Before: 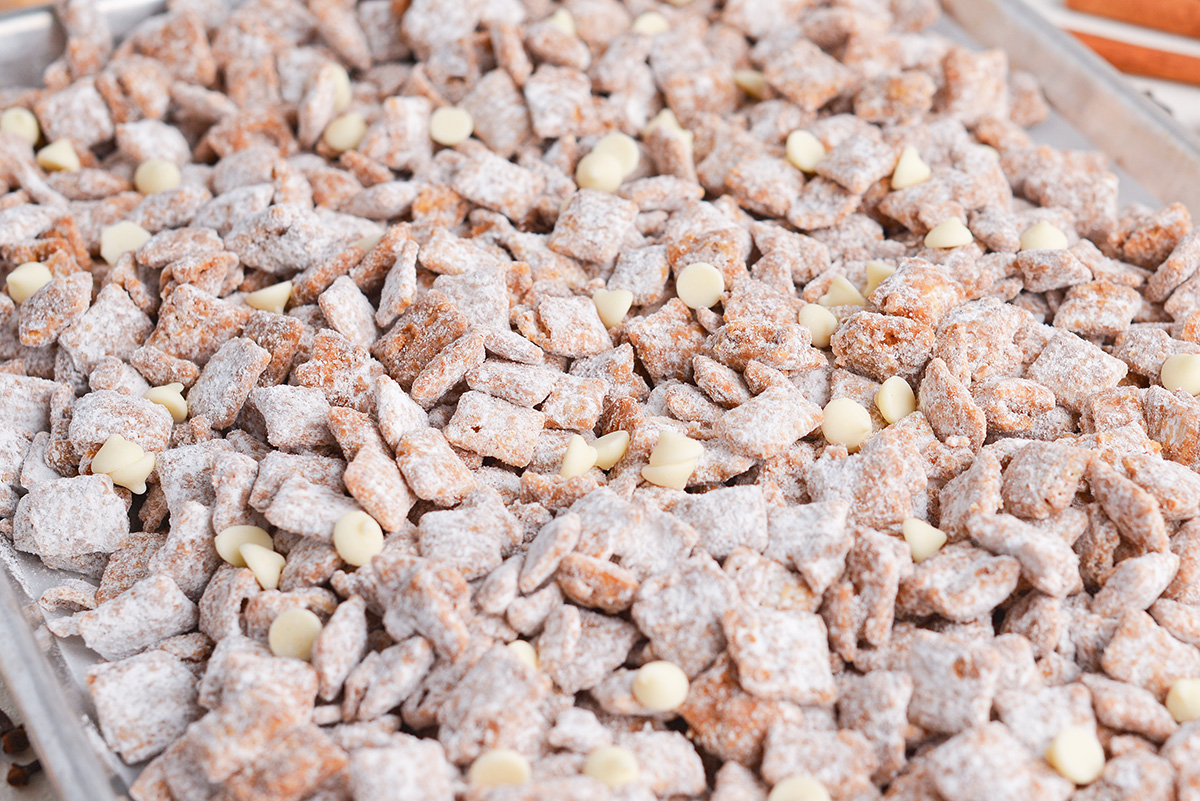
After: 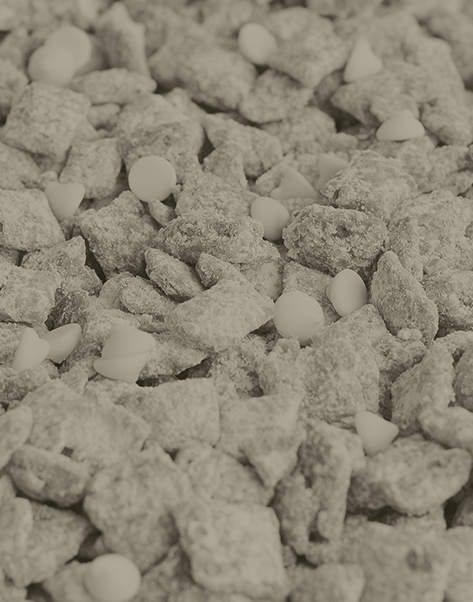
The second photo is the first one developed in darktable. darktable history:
colorize: hue 41.44°, saturation 22%, source mix 60%, lightness 10.61%
crop: left 45.721%, top 13.393%, right 14.118%, bottom 10.01%
color correction: highlights a* 17.88, highlights b* 18.79
